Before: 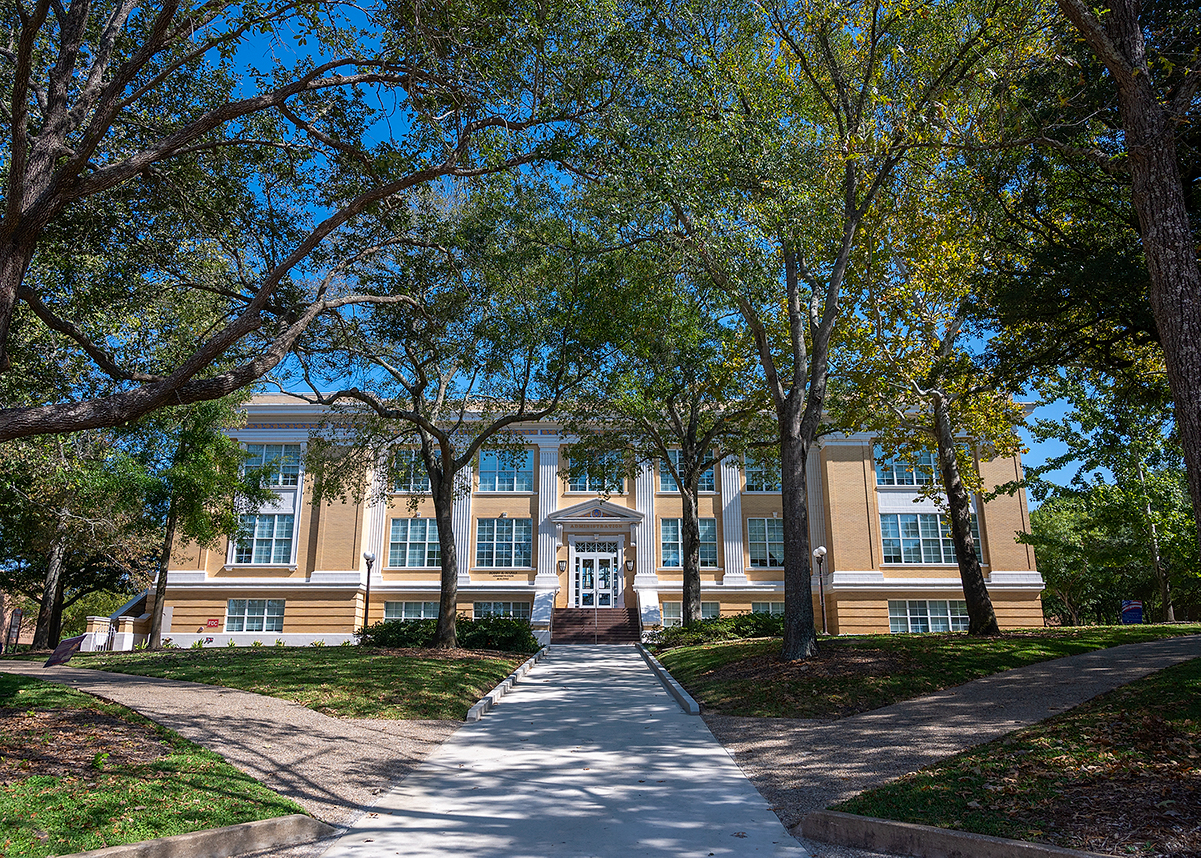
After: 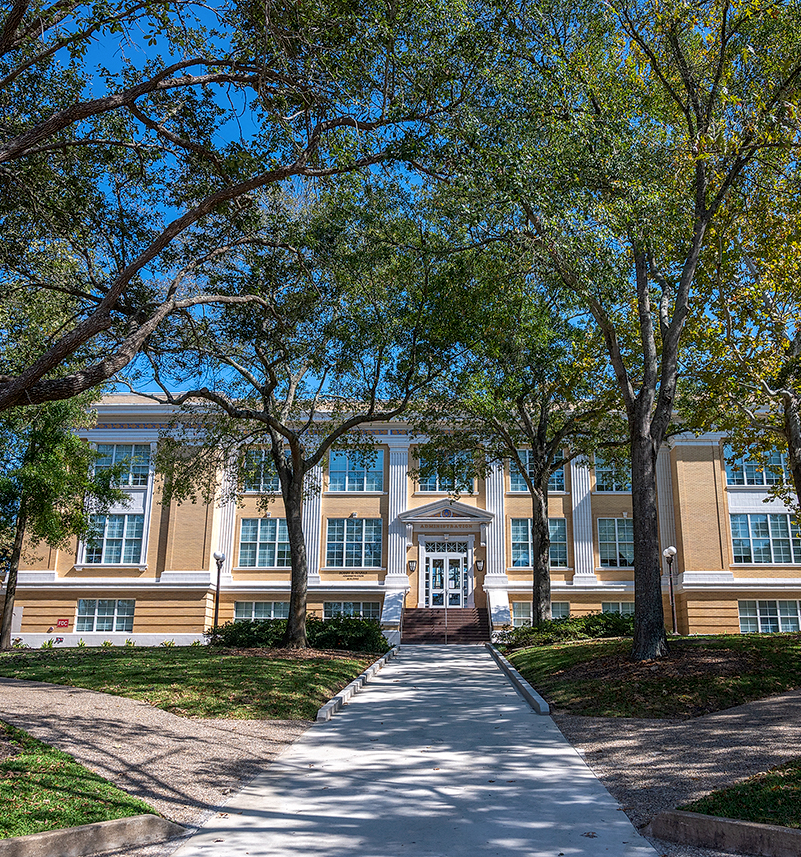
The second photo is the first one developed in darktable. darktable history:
crop and rotate: left 12.551%, right 20.753%
local contrast: on, module defaults
